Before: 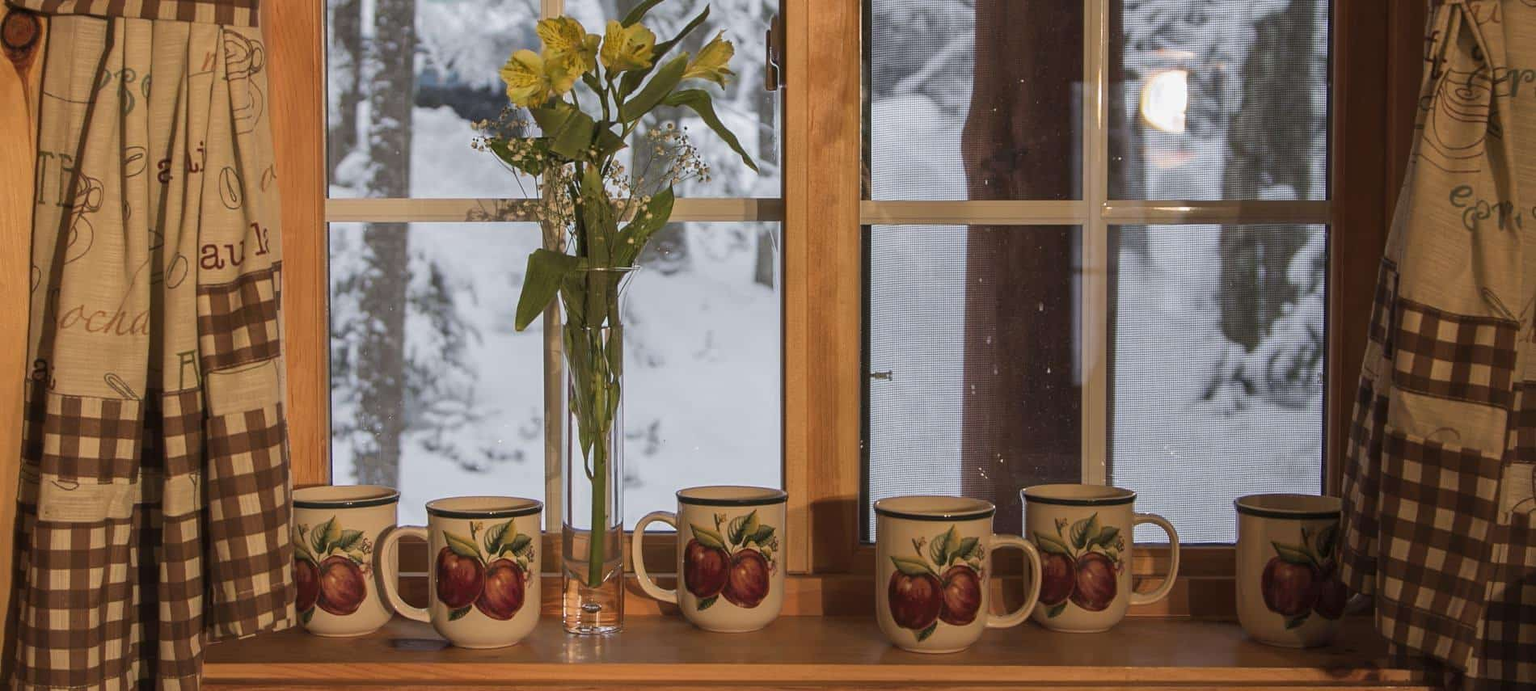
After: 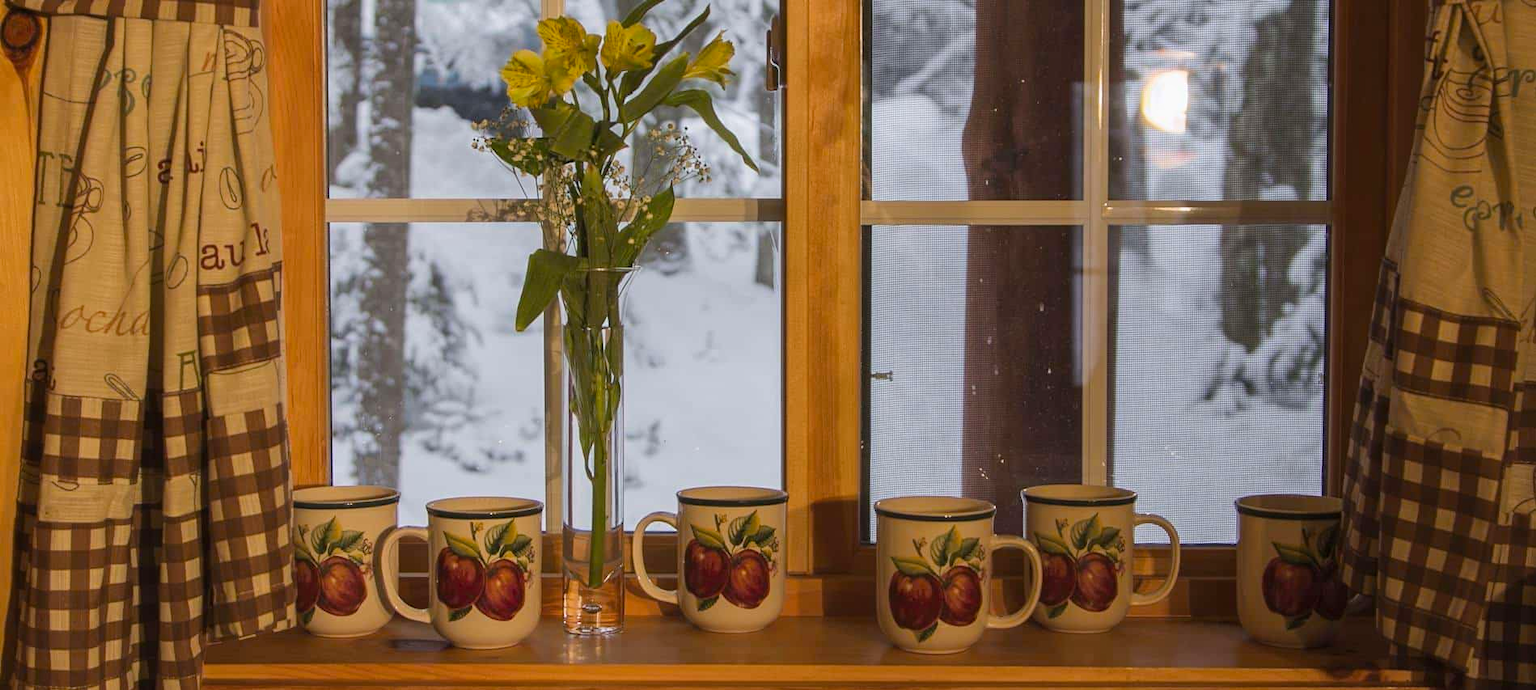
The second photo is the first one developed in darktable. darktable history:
bloom: size 5%, threshold 95%, strength 15%
color balance rgb: perceptual saturation grading › global saturation 20%, global vibrance 20%
